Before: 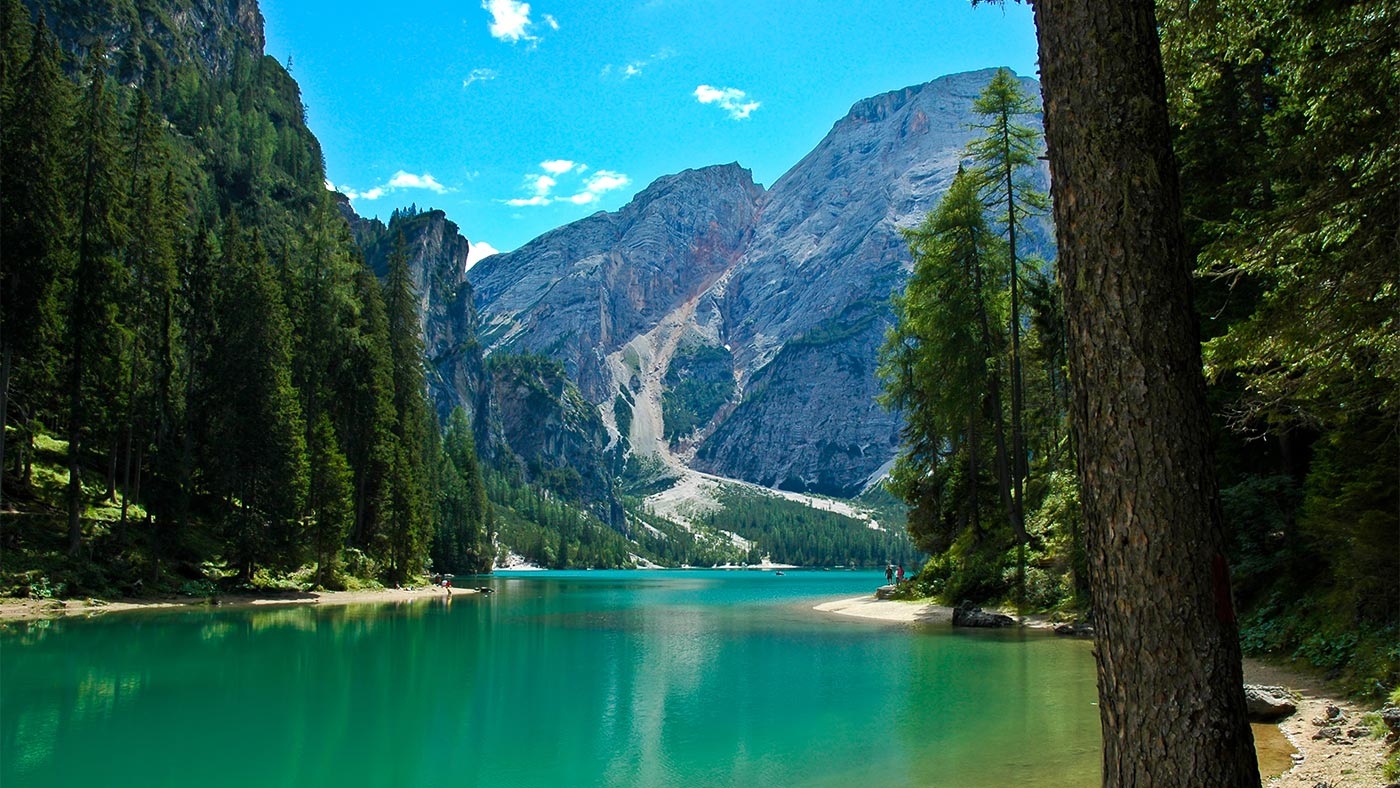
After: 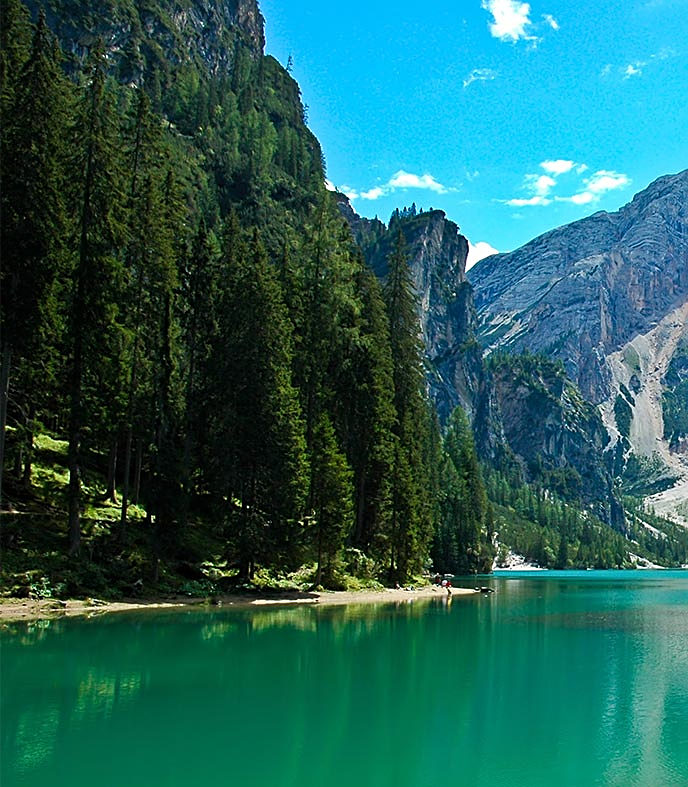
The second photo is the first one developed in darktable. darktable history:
sharpen: on, module defaults
crop and rotate: left 0%, top 0%, right 50.845%
